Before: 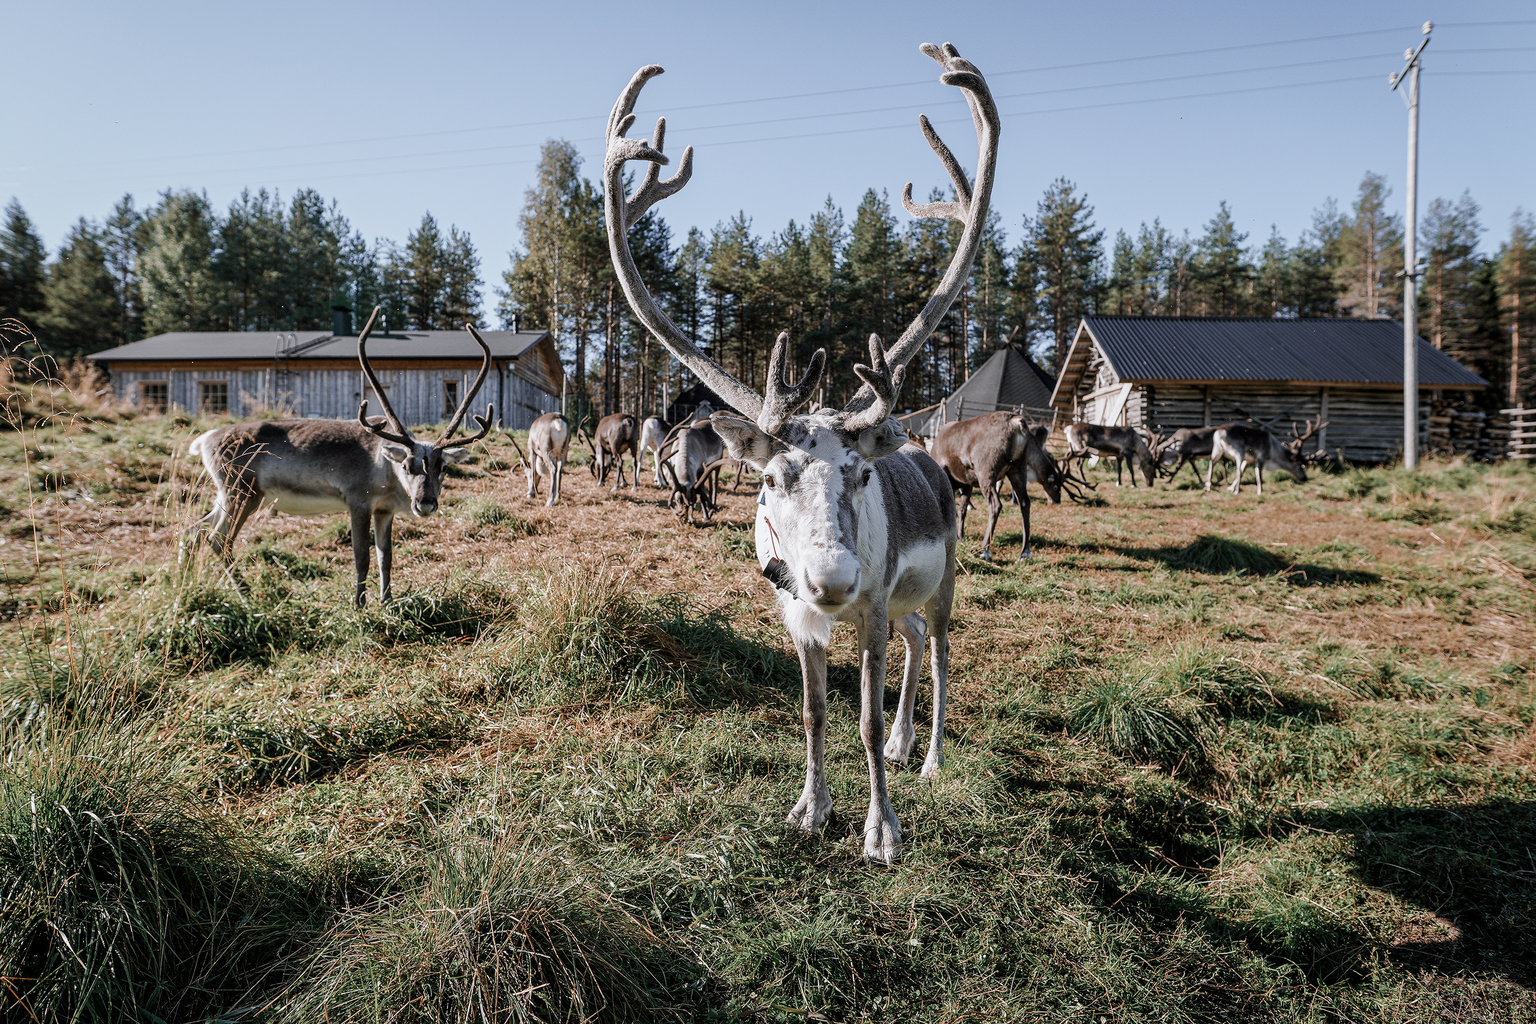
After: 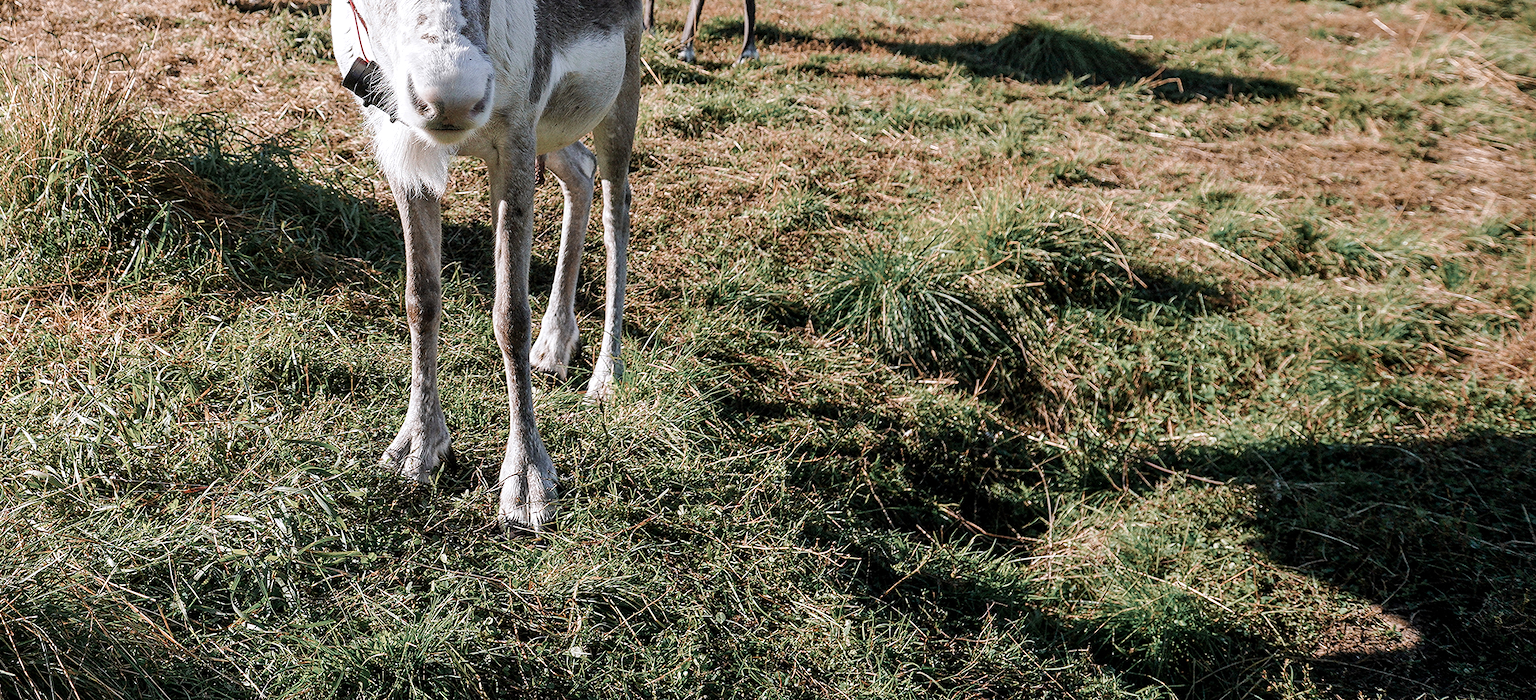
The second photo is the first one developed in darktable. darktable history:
crop and rotate: left 35.209%, top 50.808%, bottom 4.872%
exposure: exposure 0.223 EV, compensate highlight preservation false
